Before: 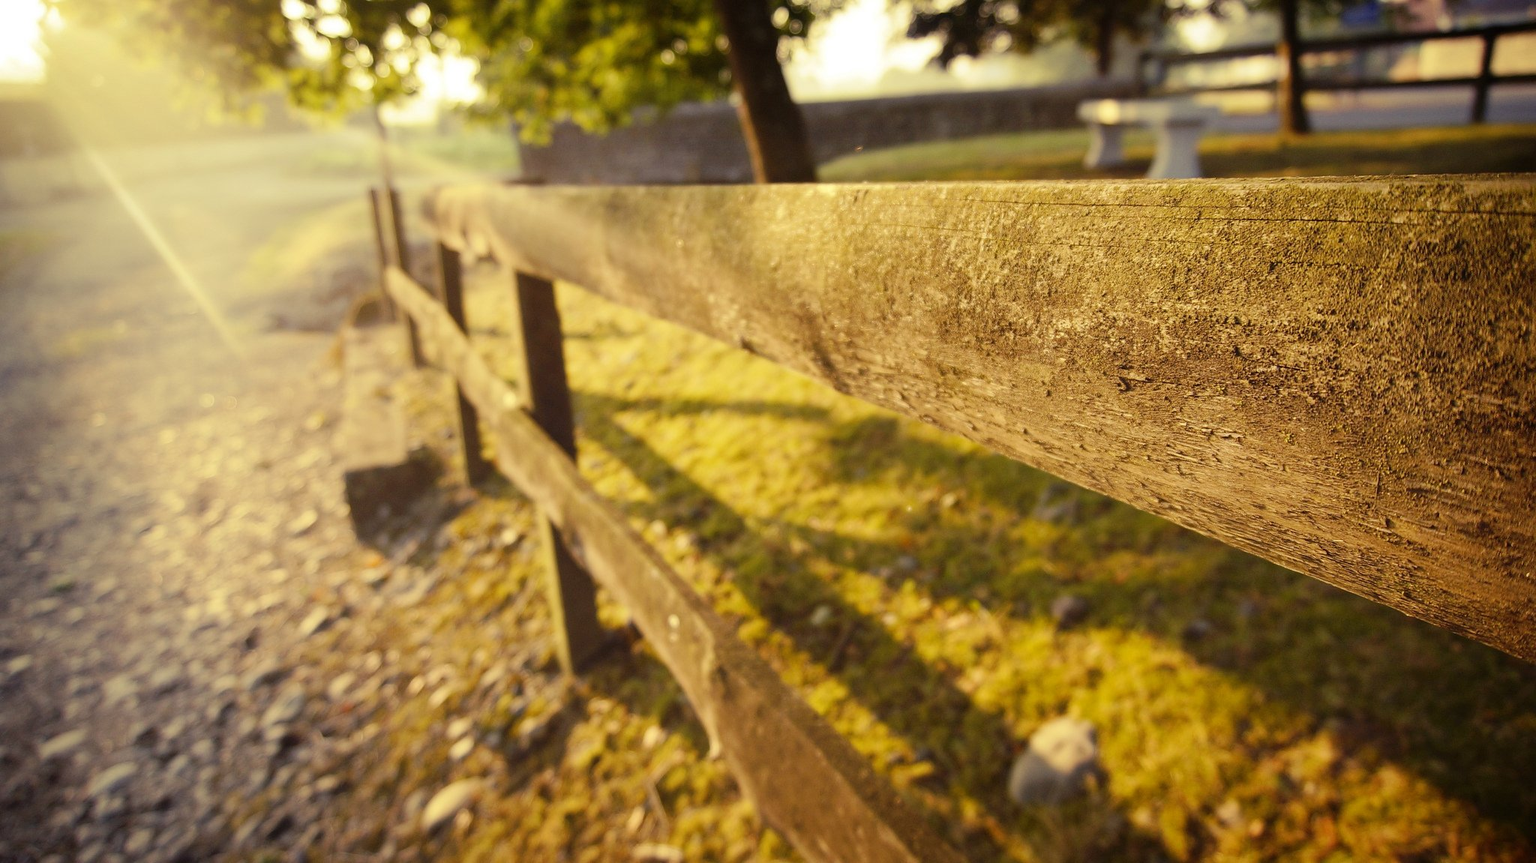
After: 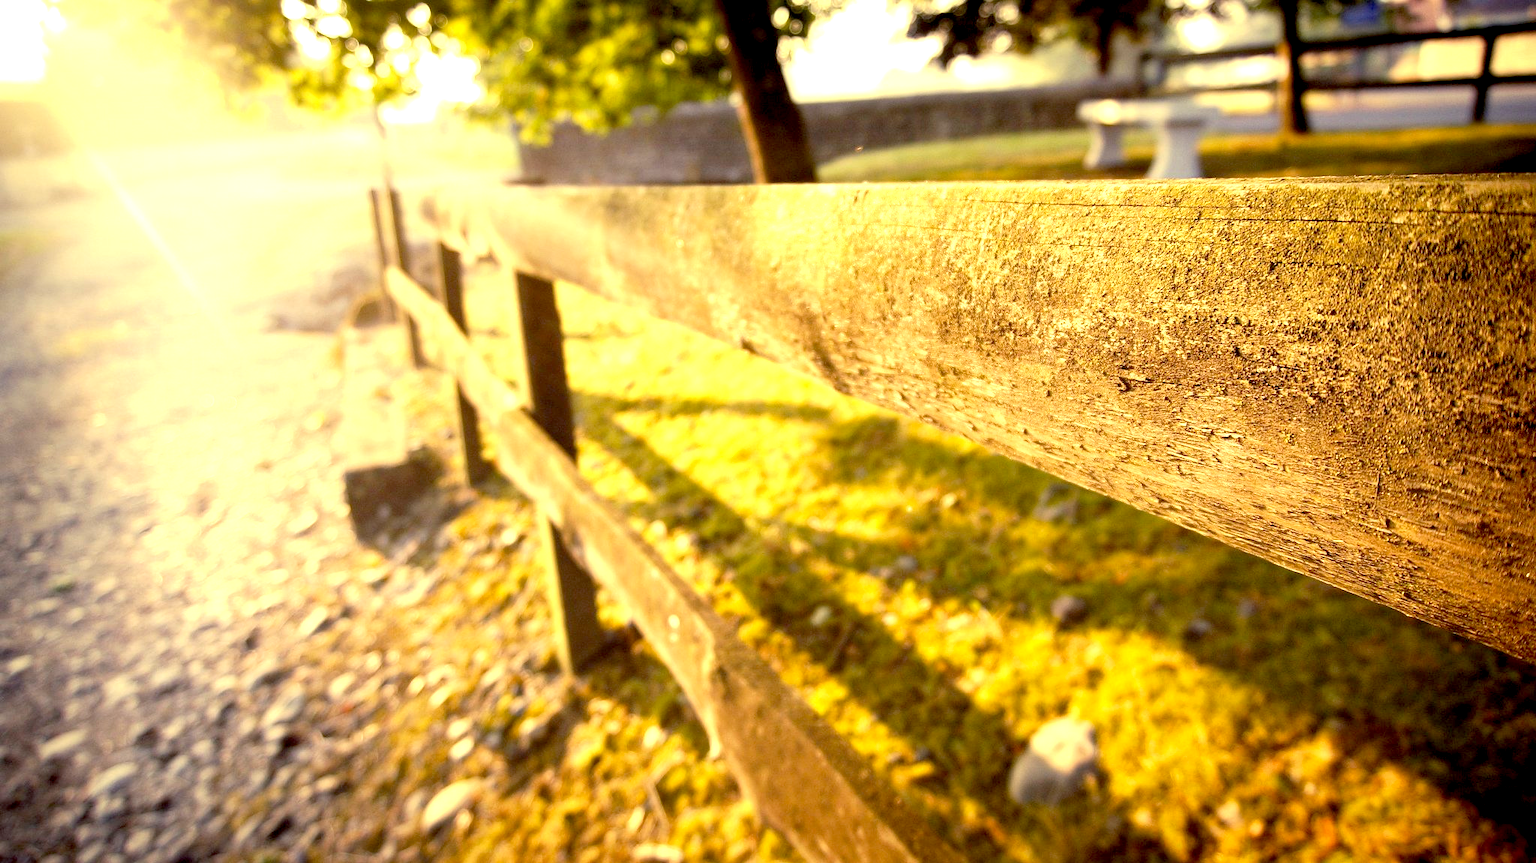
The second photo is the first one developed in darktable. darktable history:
exposure: black level correction 0.011, exposure 1.081 EV, compensate highlight preservation false
